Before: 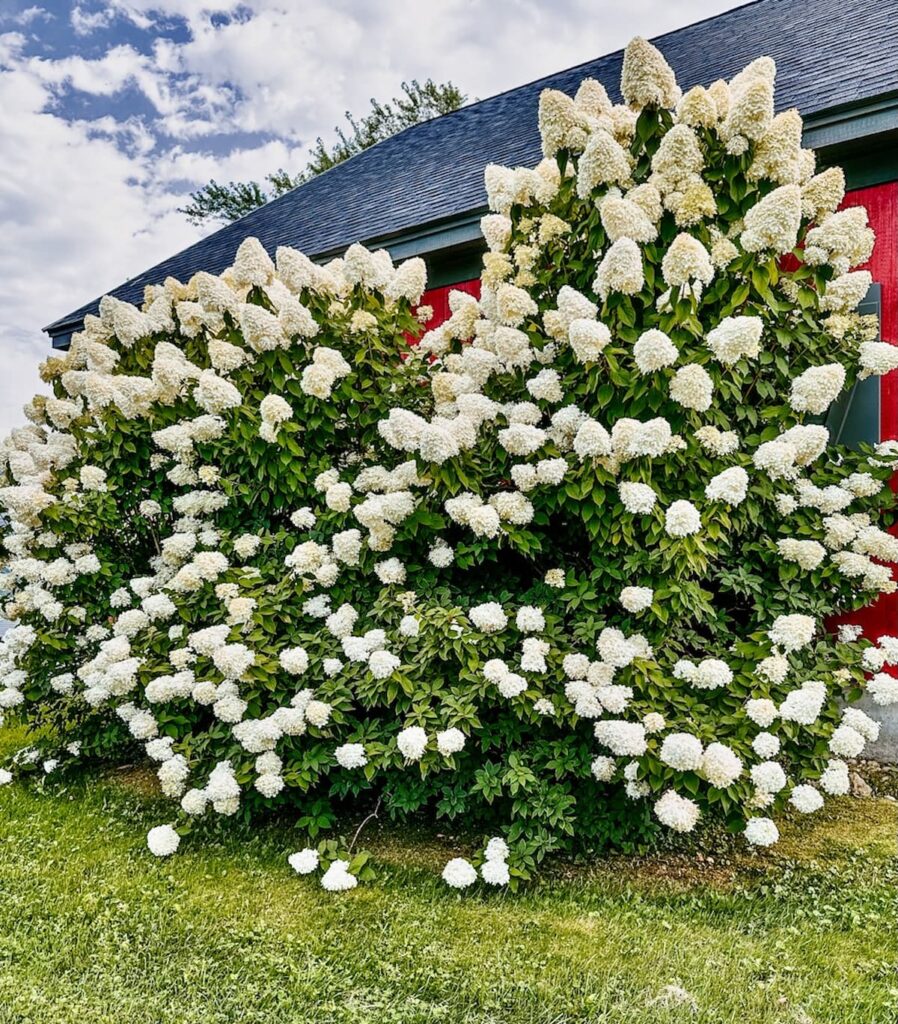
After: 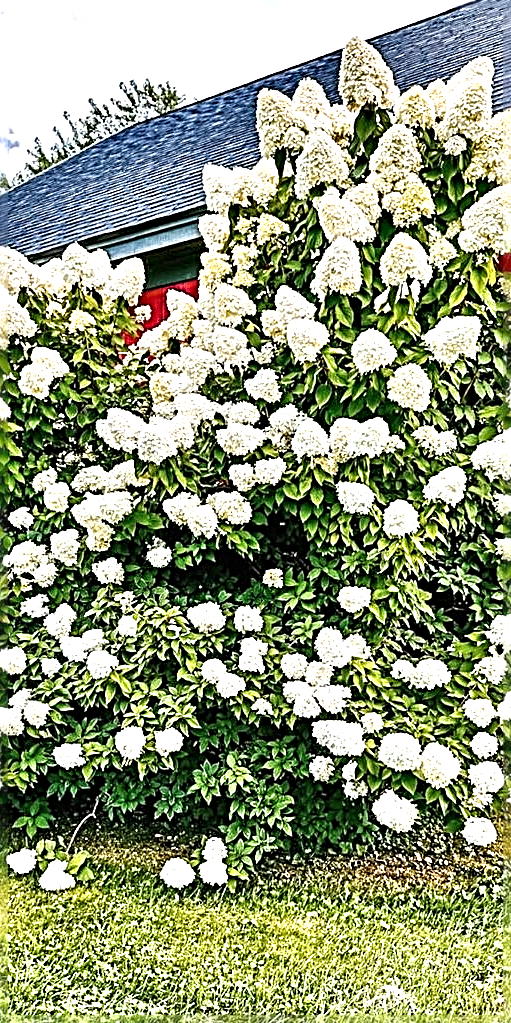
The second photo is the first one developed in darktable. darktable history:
crop: left 31.512%, top 0.017%, right 11.568%
sharpen: radius 3.182, amount 1.714
exposure: black level correction 0, exposure 0.895 EV, compensate highlight preservation false
